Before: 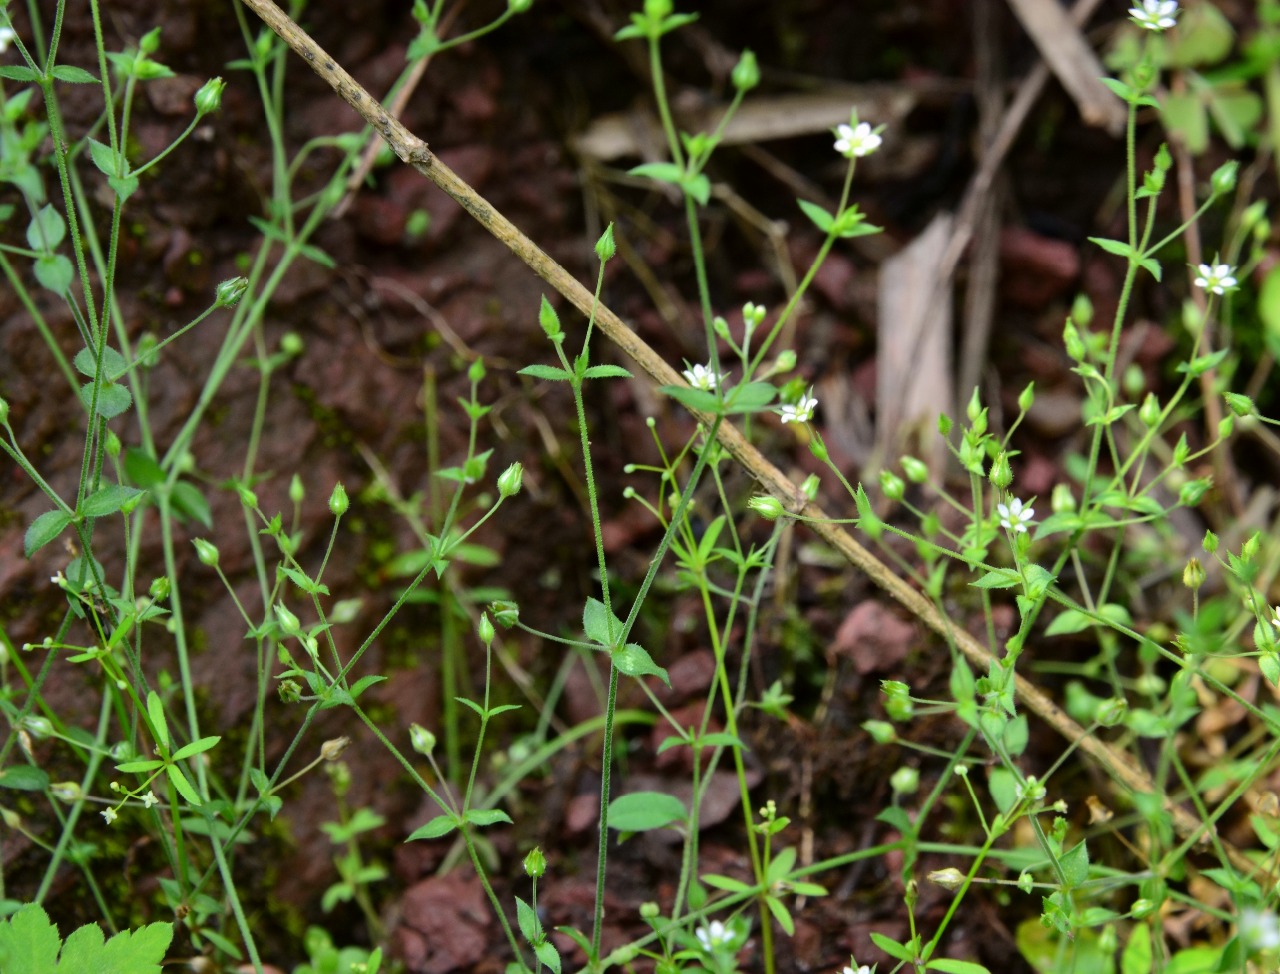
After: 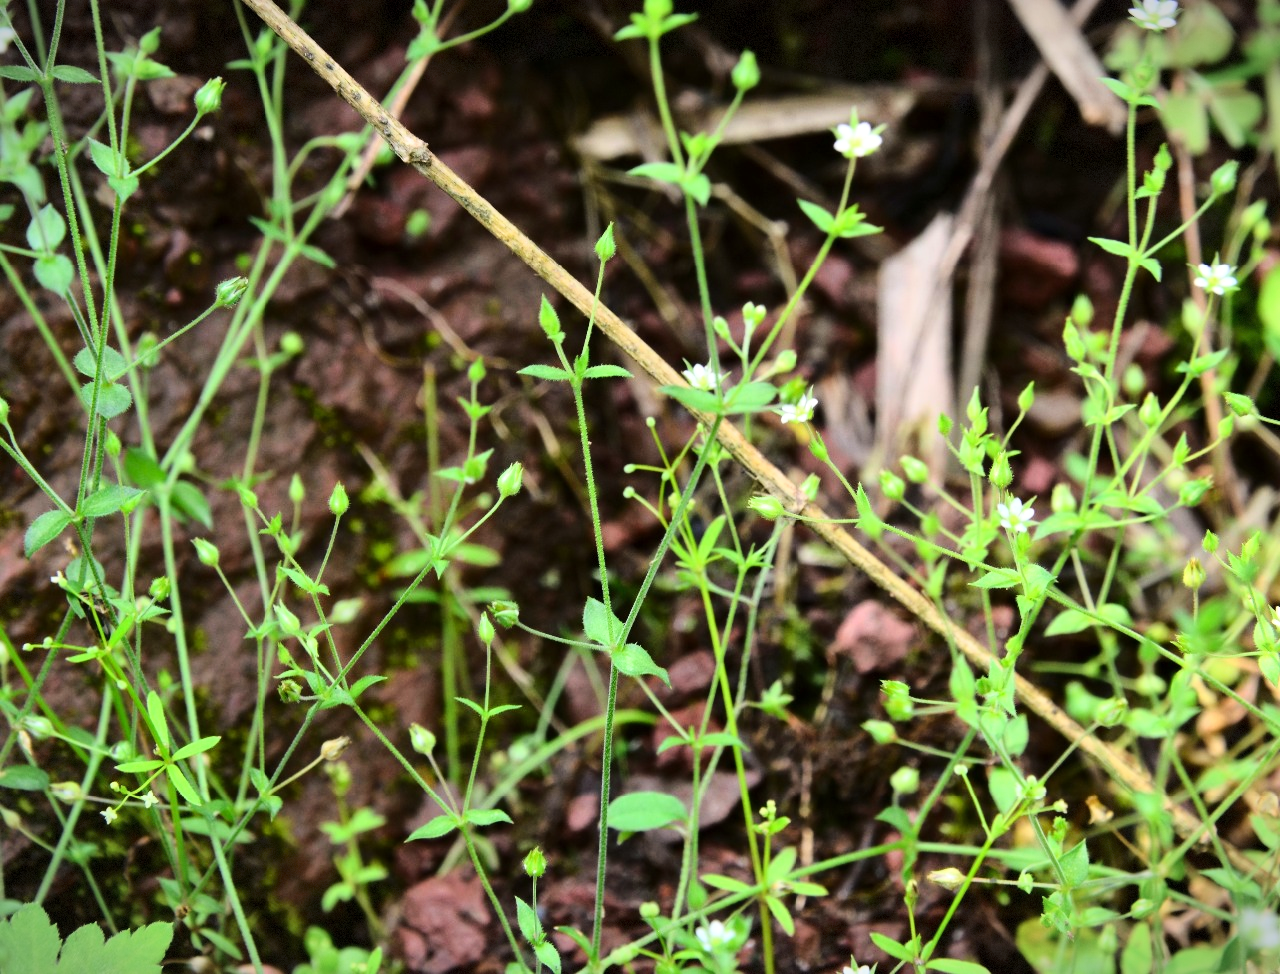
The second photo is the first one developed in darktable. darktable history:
base curve: curves: ch0 [(0, 0) (0.028, 0.03) (0.121, 0.232) (0.46, 0.748) (0.859, 0.968) (1, 1)]
exposure: exposure 0.131 EV, compensate highlight preservation false
vignetting: fall-off start 100%, brightness -0.406, saturation -0.3, width/height ratio 1.324, dithering 8-bit output, unbound false
